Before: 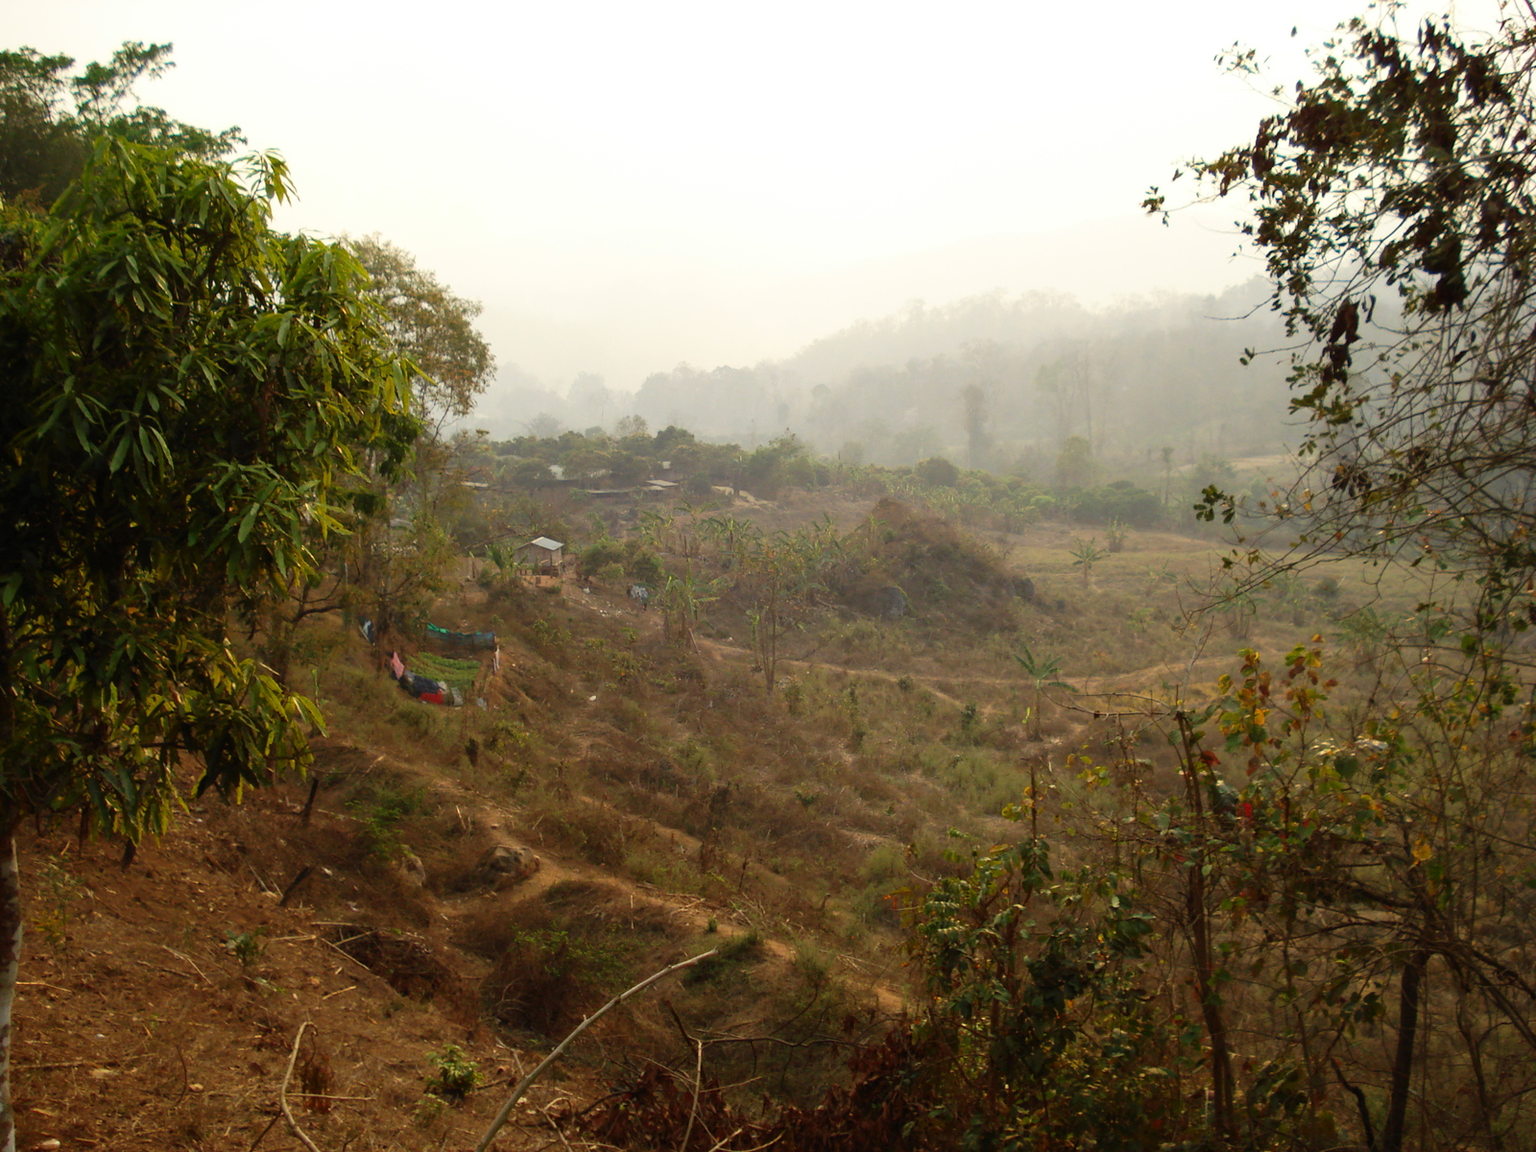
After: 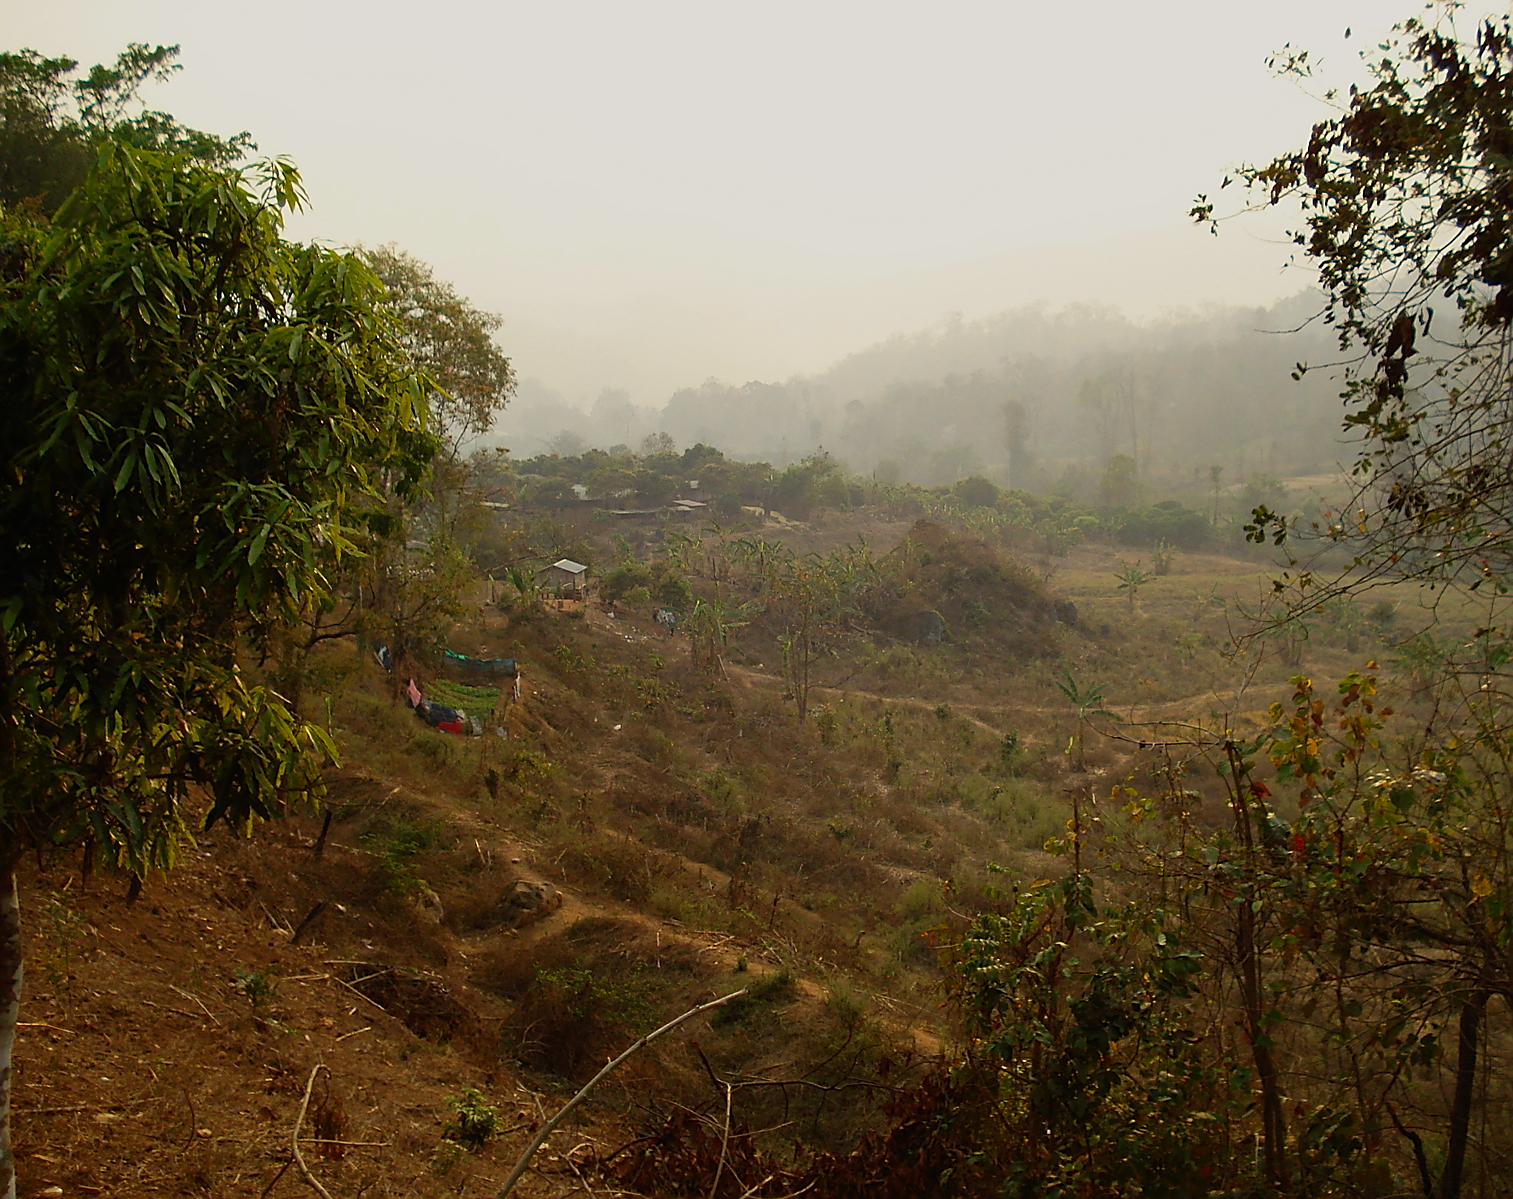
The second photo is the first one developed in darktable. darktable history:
exposure: exposure -0.49 EV, compensate highlight preservation false
crop and rotate: left 0%, right 5.399%
color correction: highlights a* 0.598, highlights b* 2.84, saturation 1.08
sharpen: radius 1.402, amount 1.233, threshold 0.788
